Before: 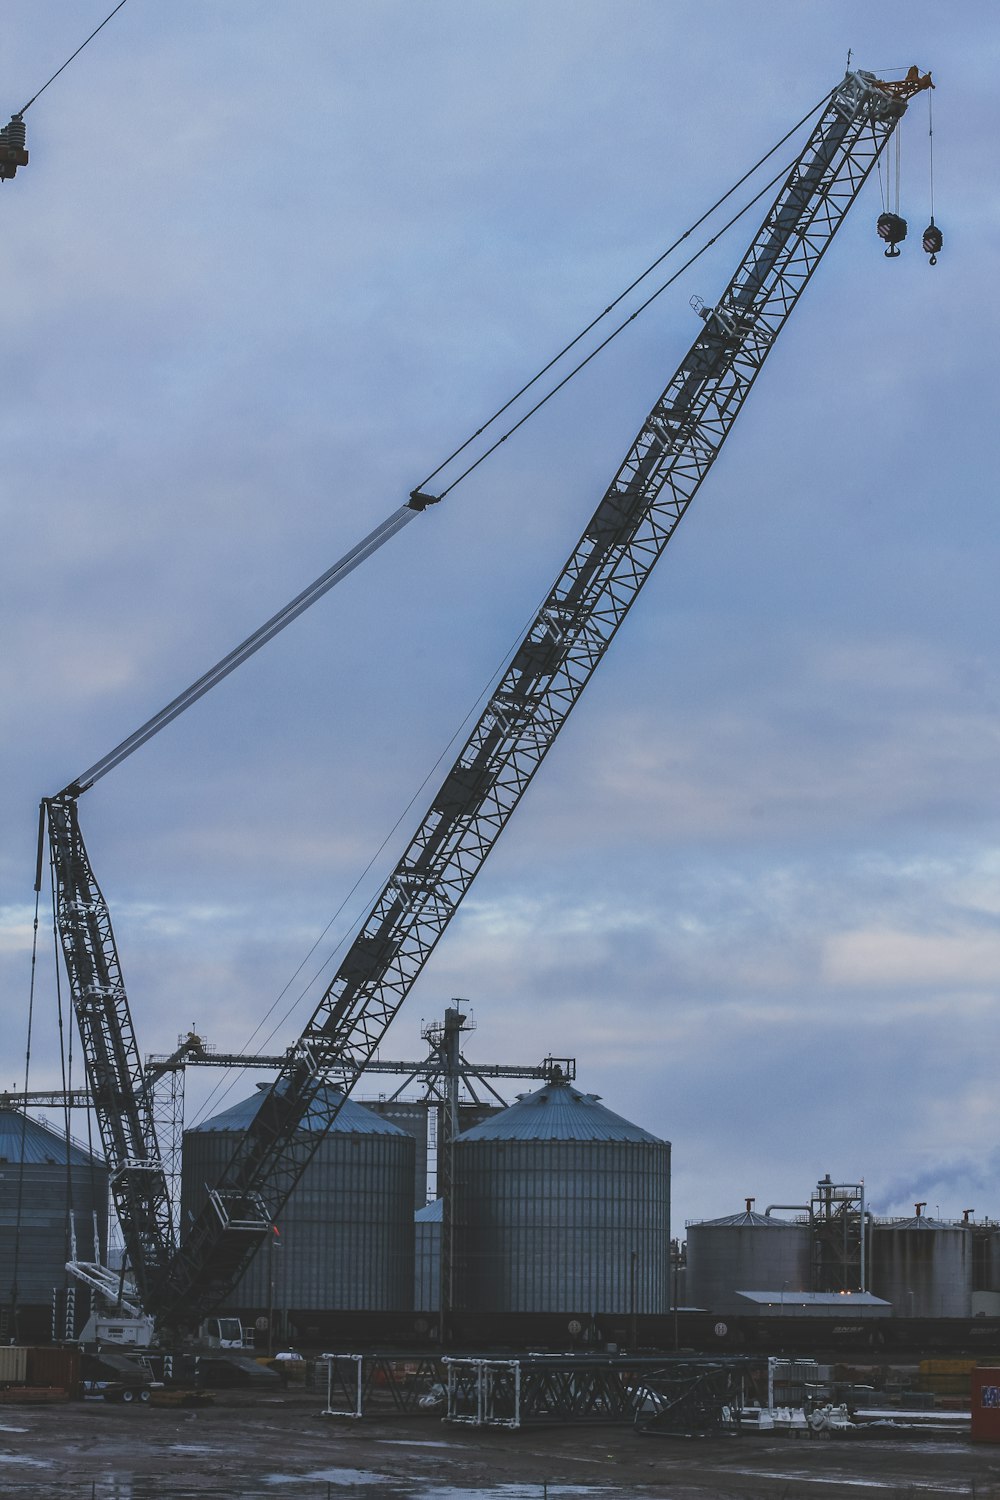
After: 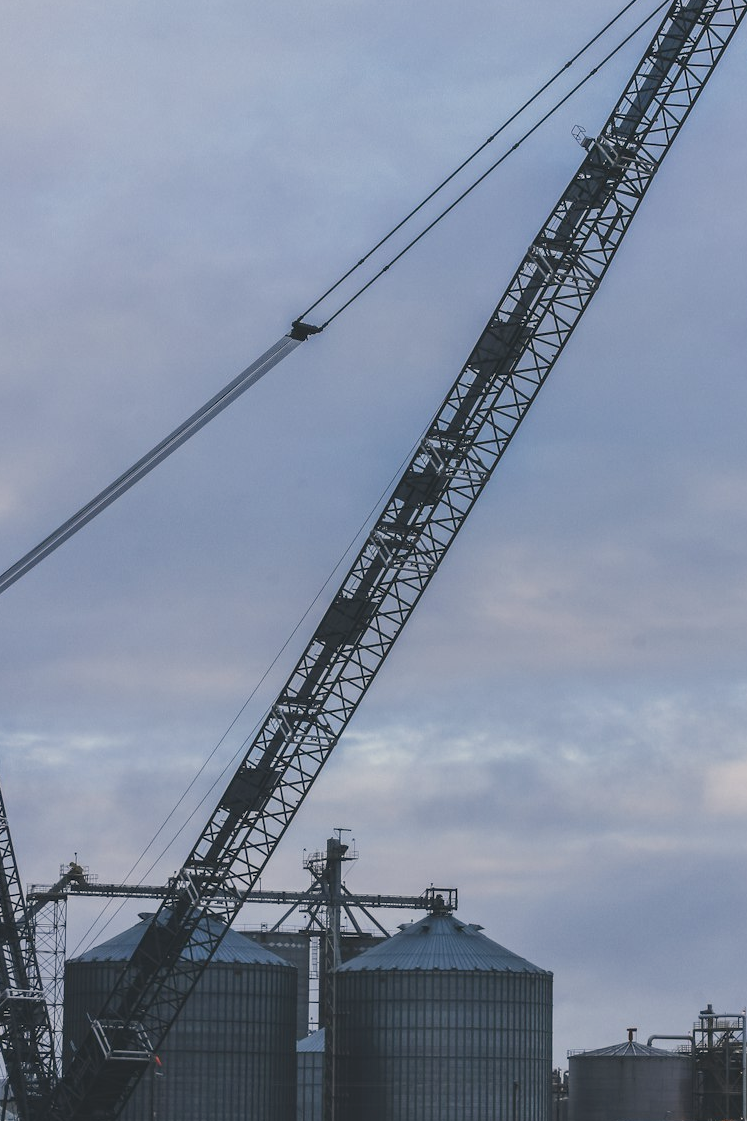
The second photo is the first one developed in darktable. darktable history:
crop and rotate: left 11.831%, top 11.346%, right 13.429%, bottom 13.899%
color correction: highlights a* 2.75, highlights b* 5, shadows a* -2.04, shadows b* -4.84, saturation 0.8
